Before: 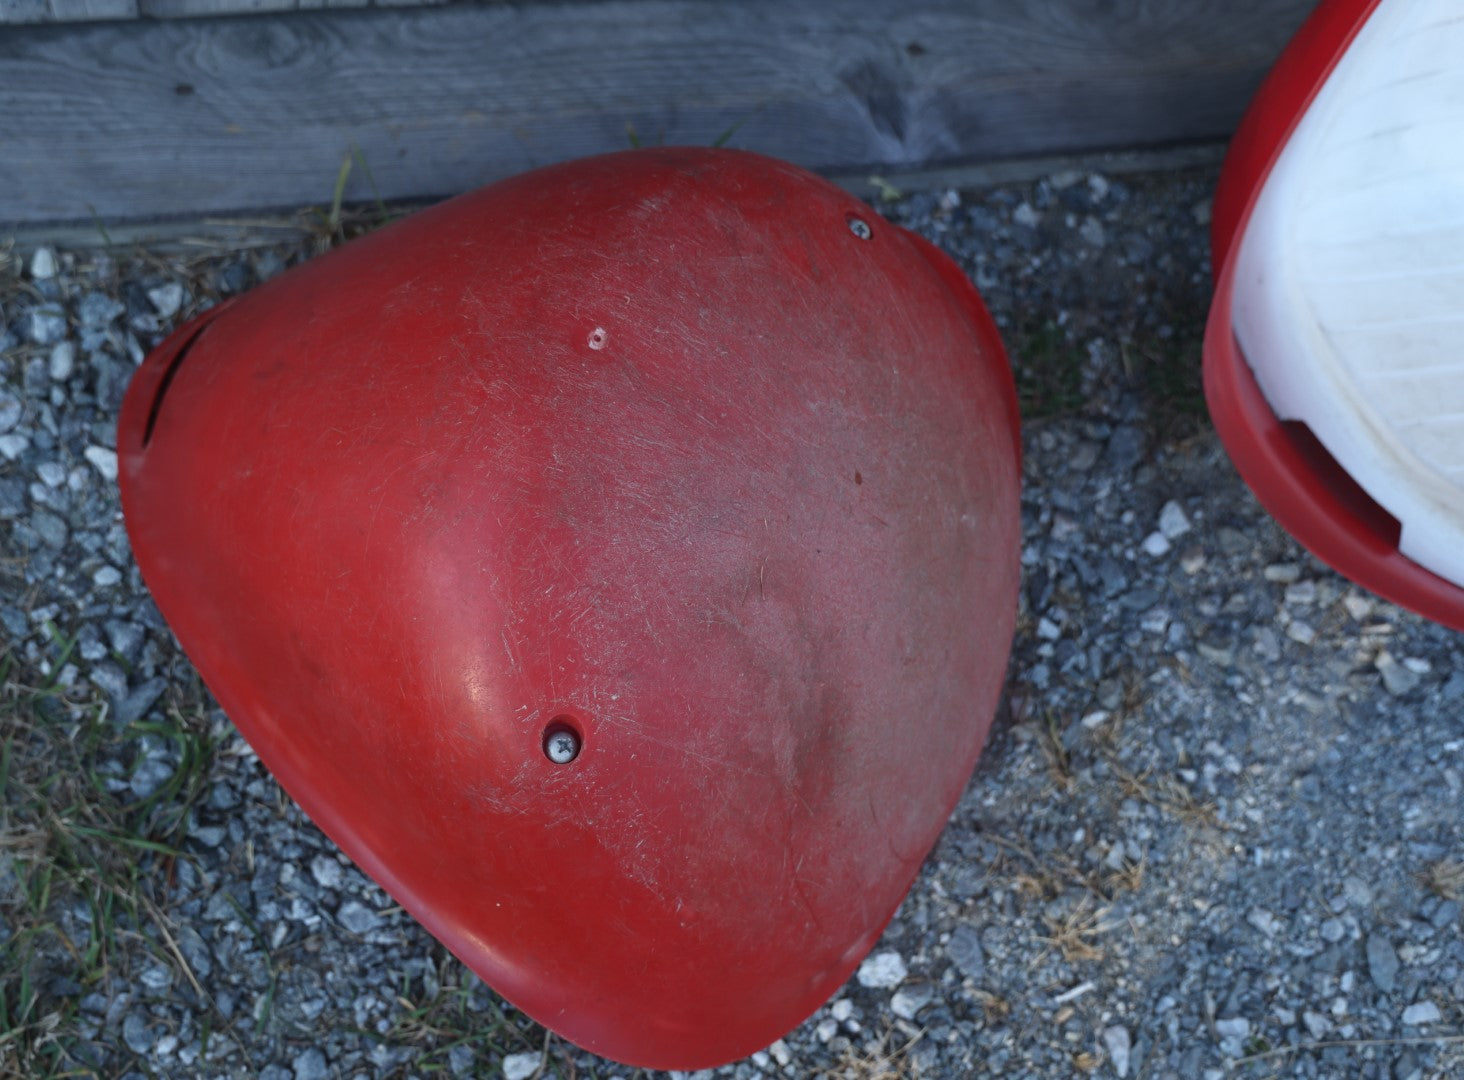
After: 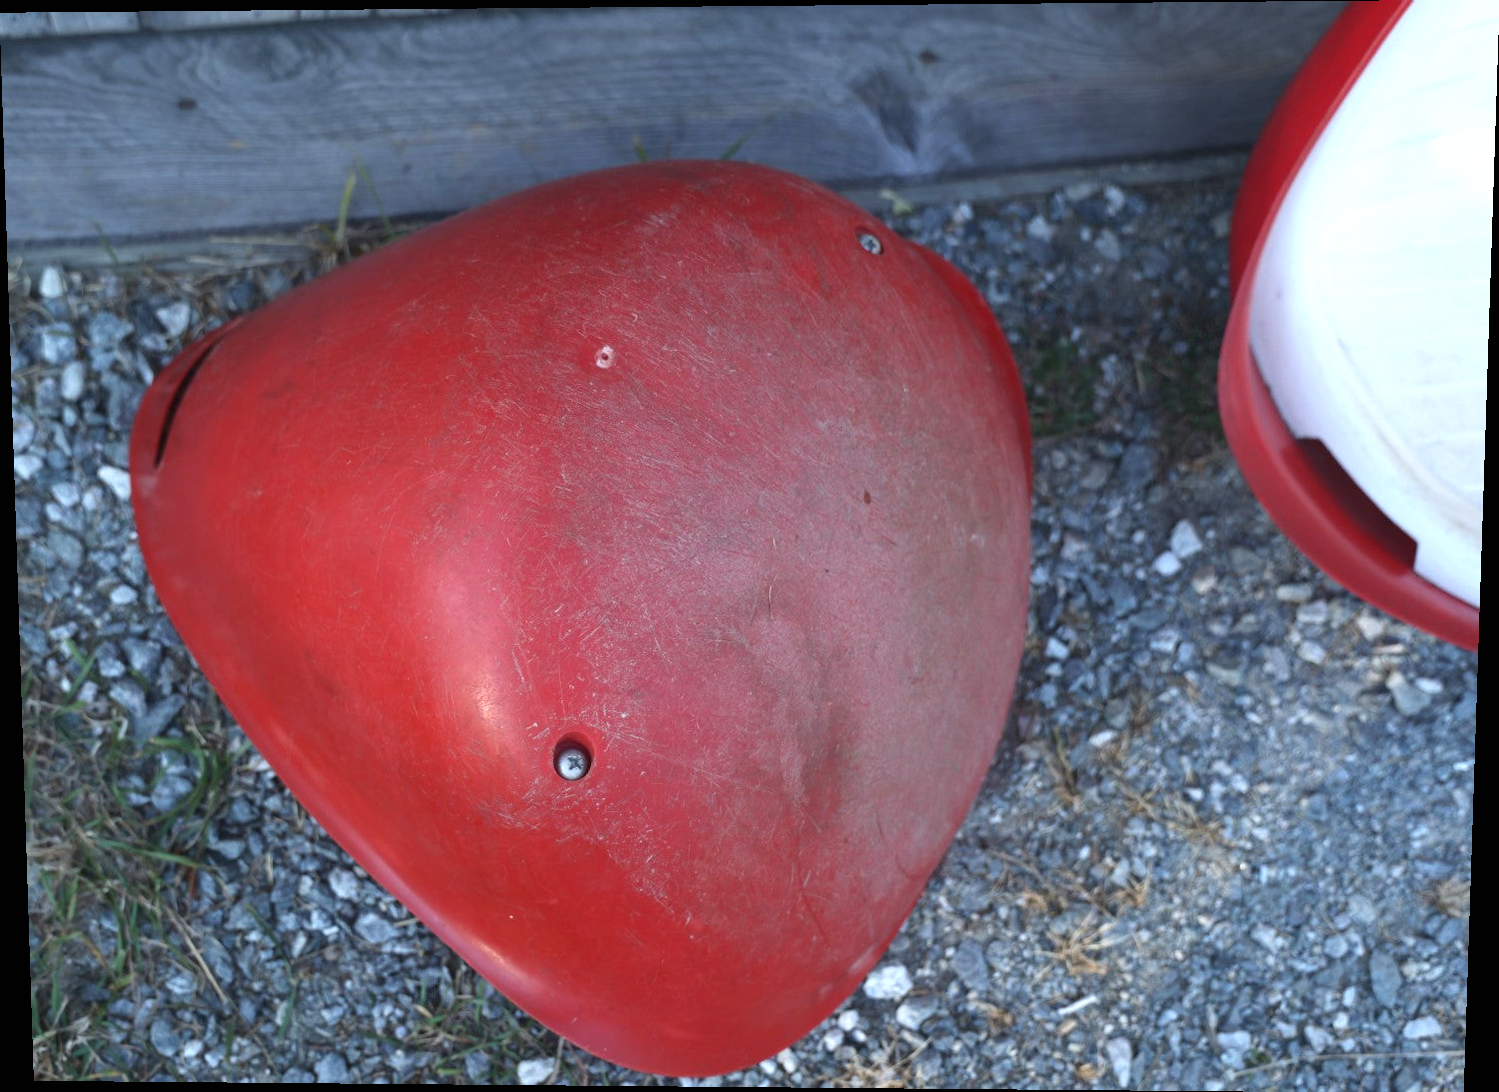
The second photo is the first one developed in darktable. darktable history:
exposure: black level correction 0, exposure 0.7 EV, compensate exposure bias true, compensate highlight preservation false
rotate and perspective: lens shift (vertical) 0.048, lens shift (horizontal) -0.024, automatic cropping off
